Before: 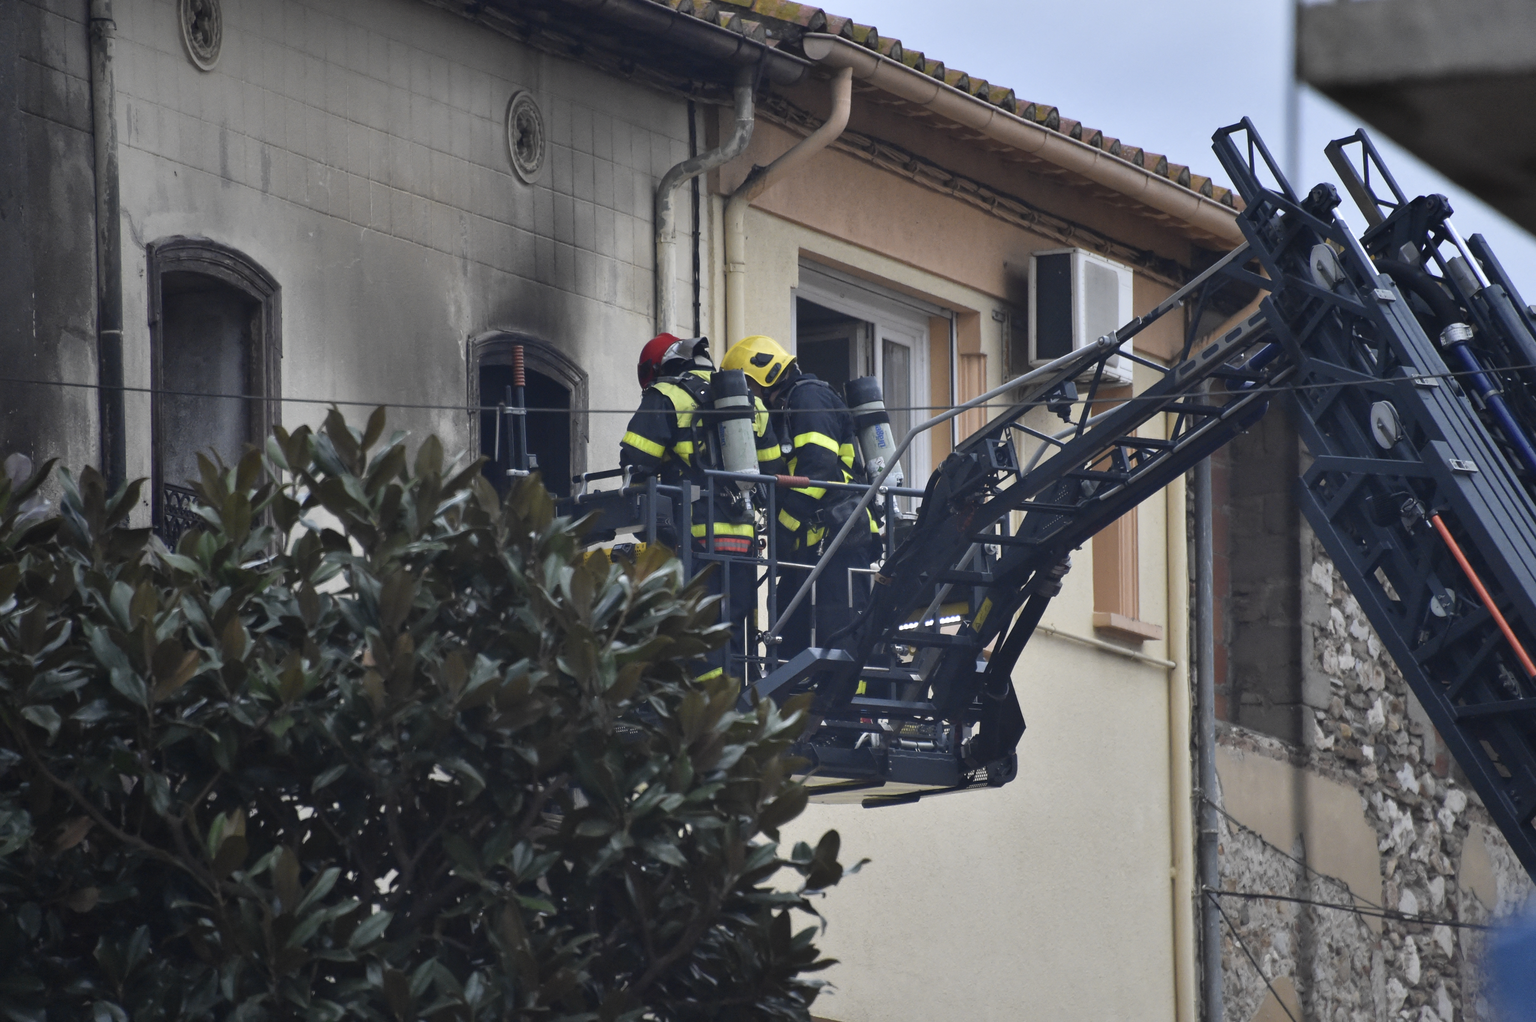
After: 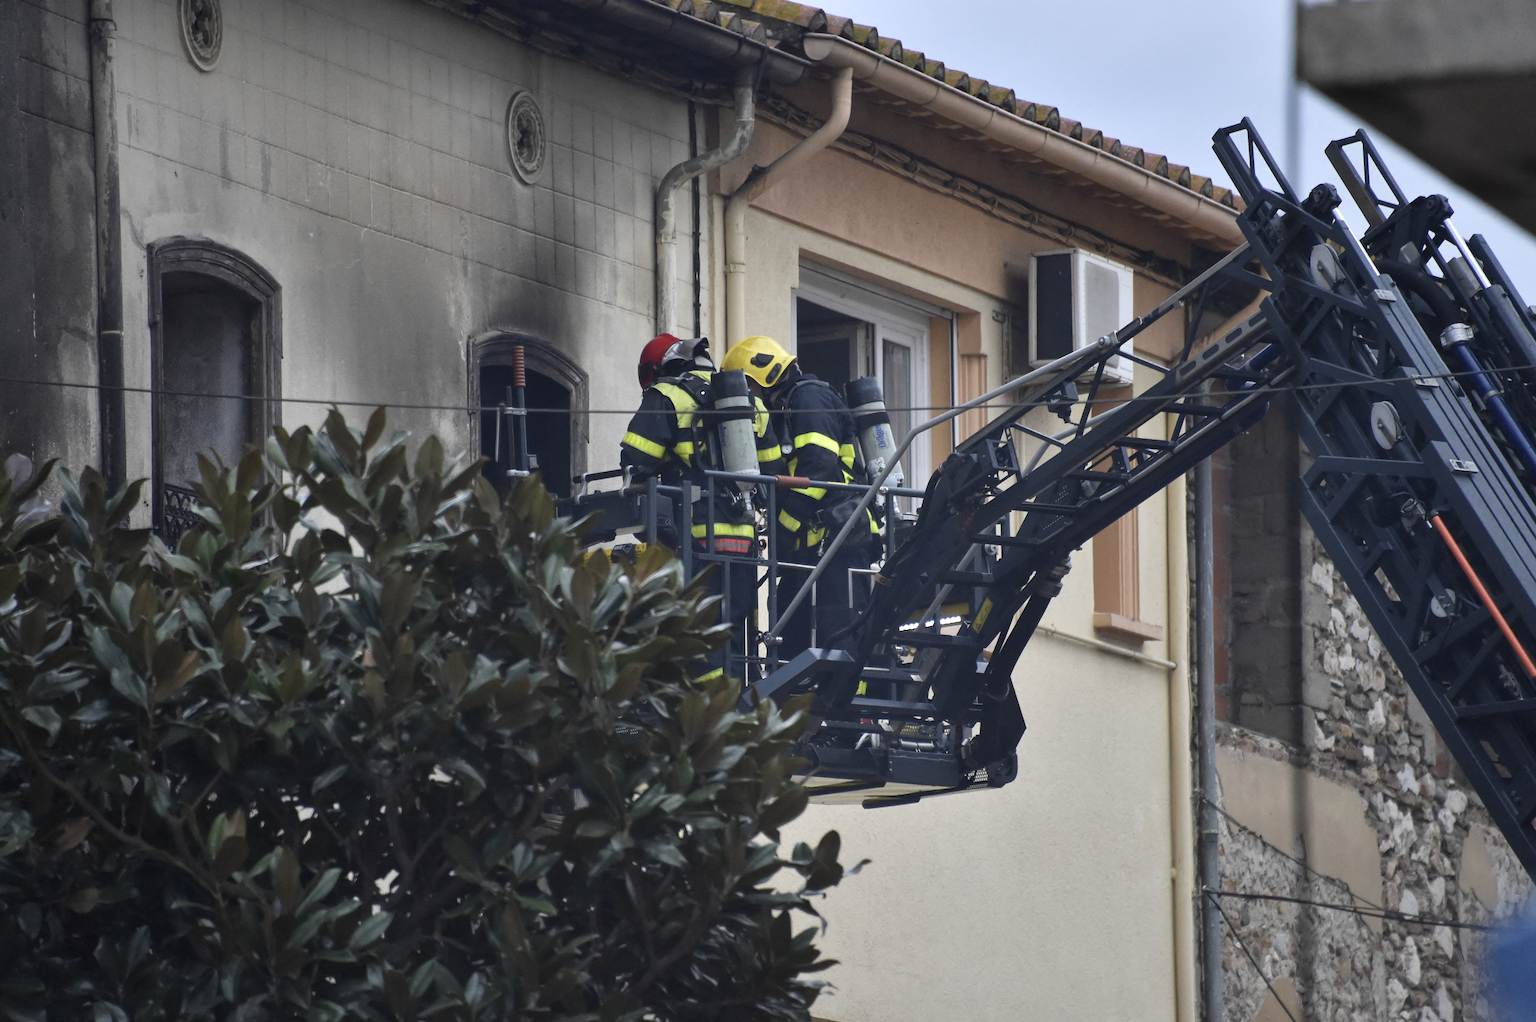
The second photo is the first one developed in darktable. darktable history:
exposure: compensate highlight preservation false
local contrast: highlights 106%, shadows 98%, detail 120%, midtone range 0.2
